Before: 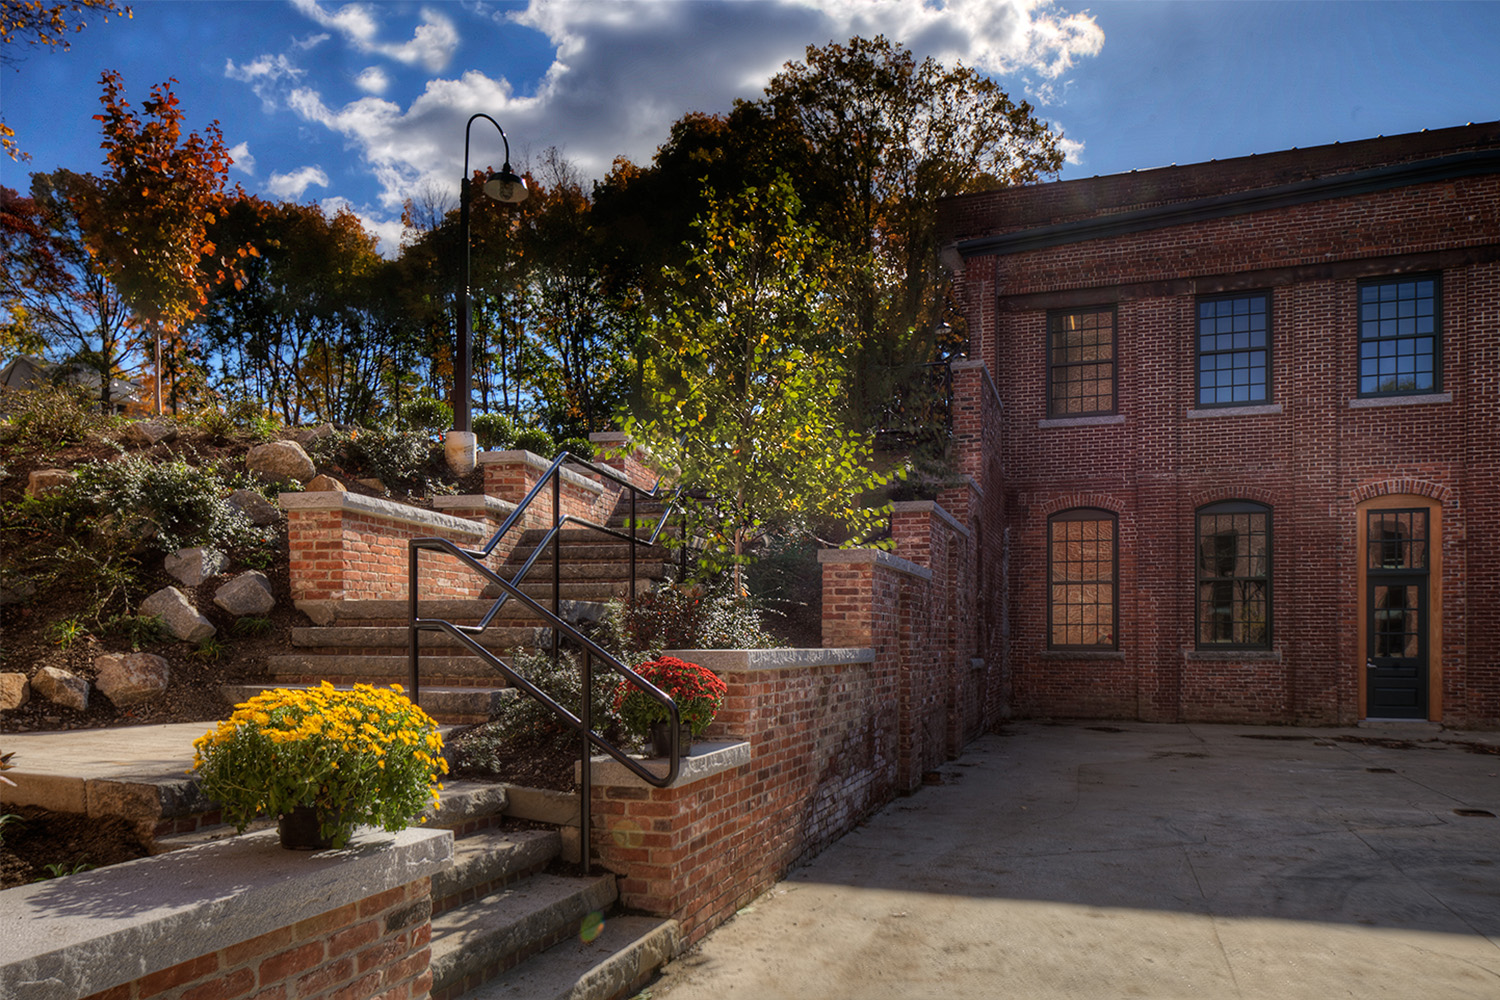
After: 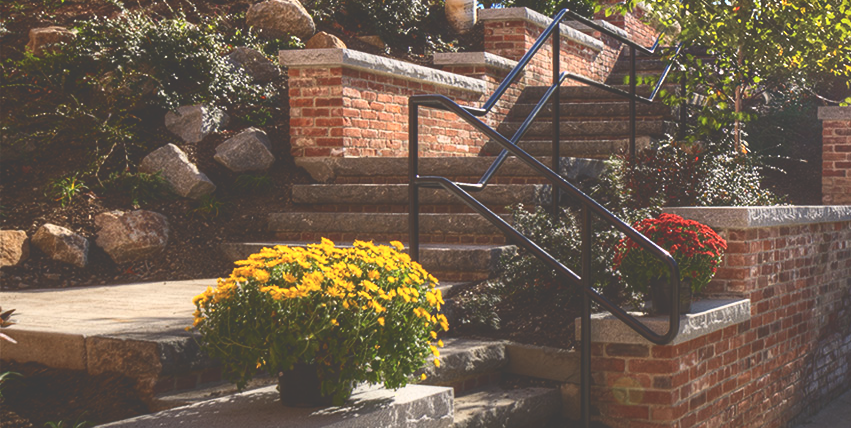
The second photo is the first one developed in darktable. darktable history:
crop: top 44.39%, right 43.201%, bottom 12.75%
exposure: black level correction -0.021, exposure -0.031 EV, compensate exposure bias true, compensate highlight preservation false
base curve: curves: ch0 [(0, 0.036) (0.007, 0.037) (0.604, 0.887) (1, 1)]
